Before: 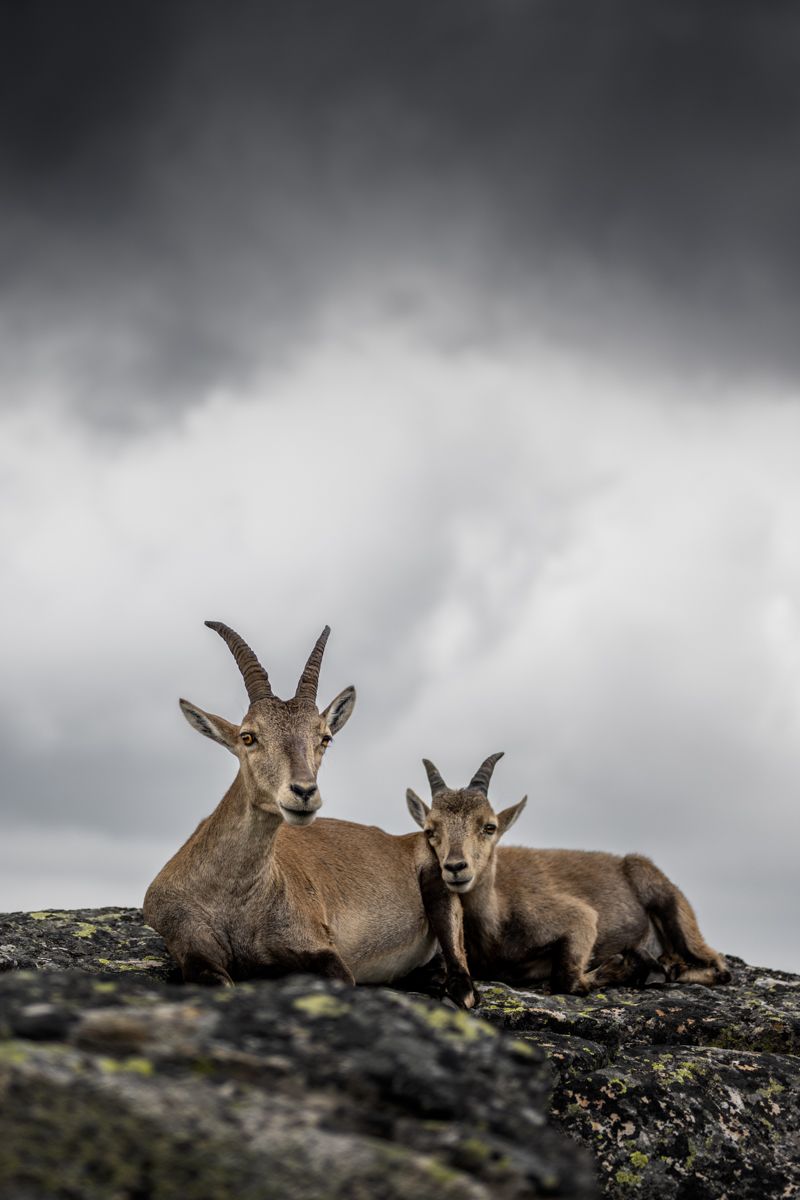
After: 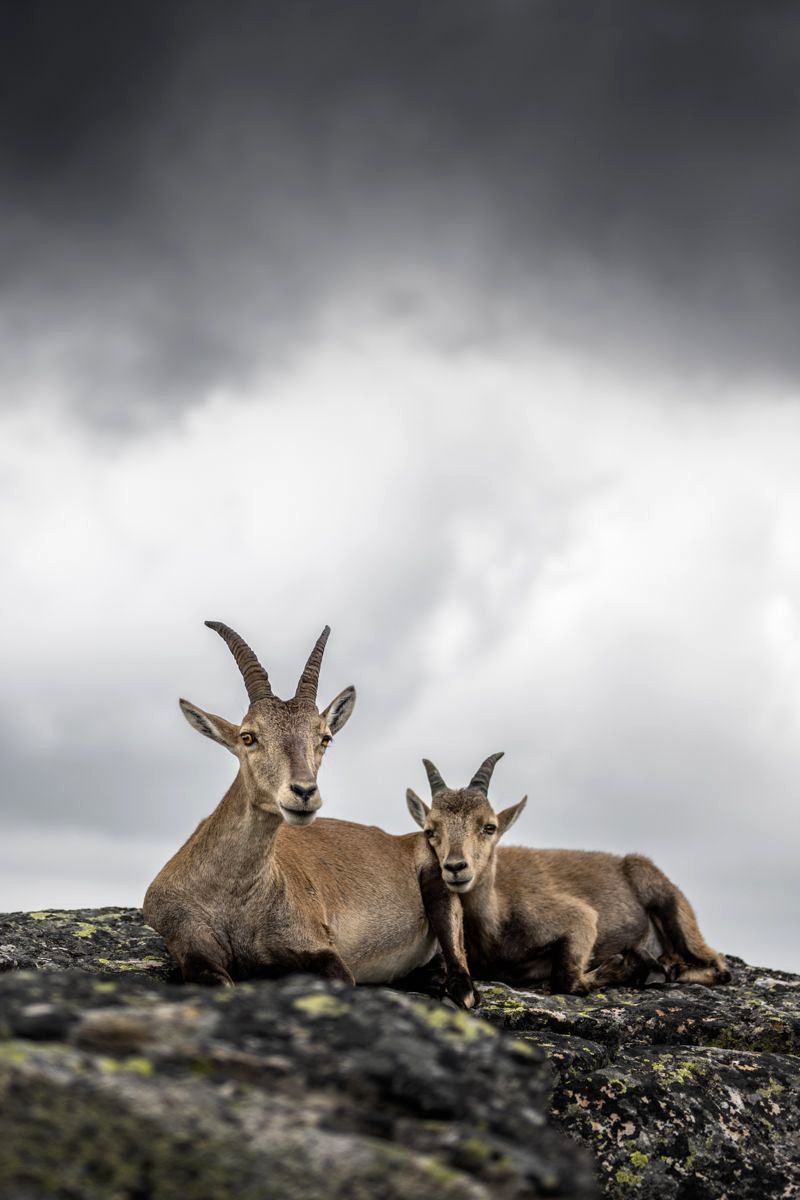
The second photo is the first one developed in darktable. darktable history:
exposure: black level correction 0, exposure 0.3 EV, compensate highlight preservation false
